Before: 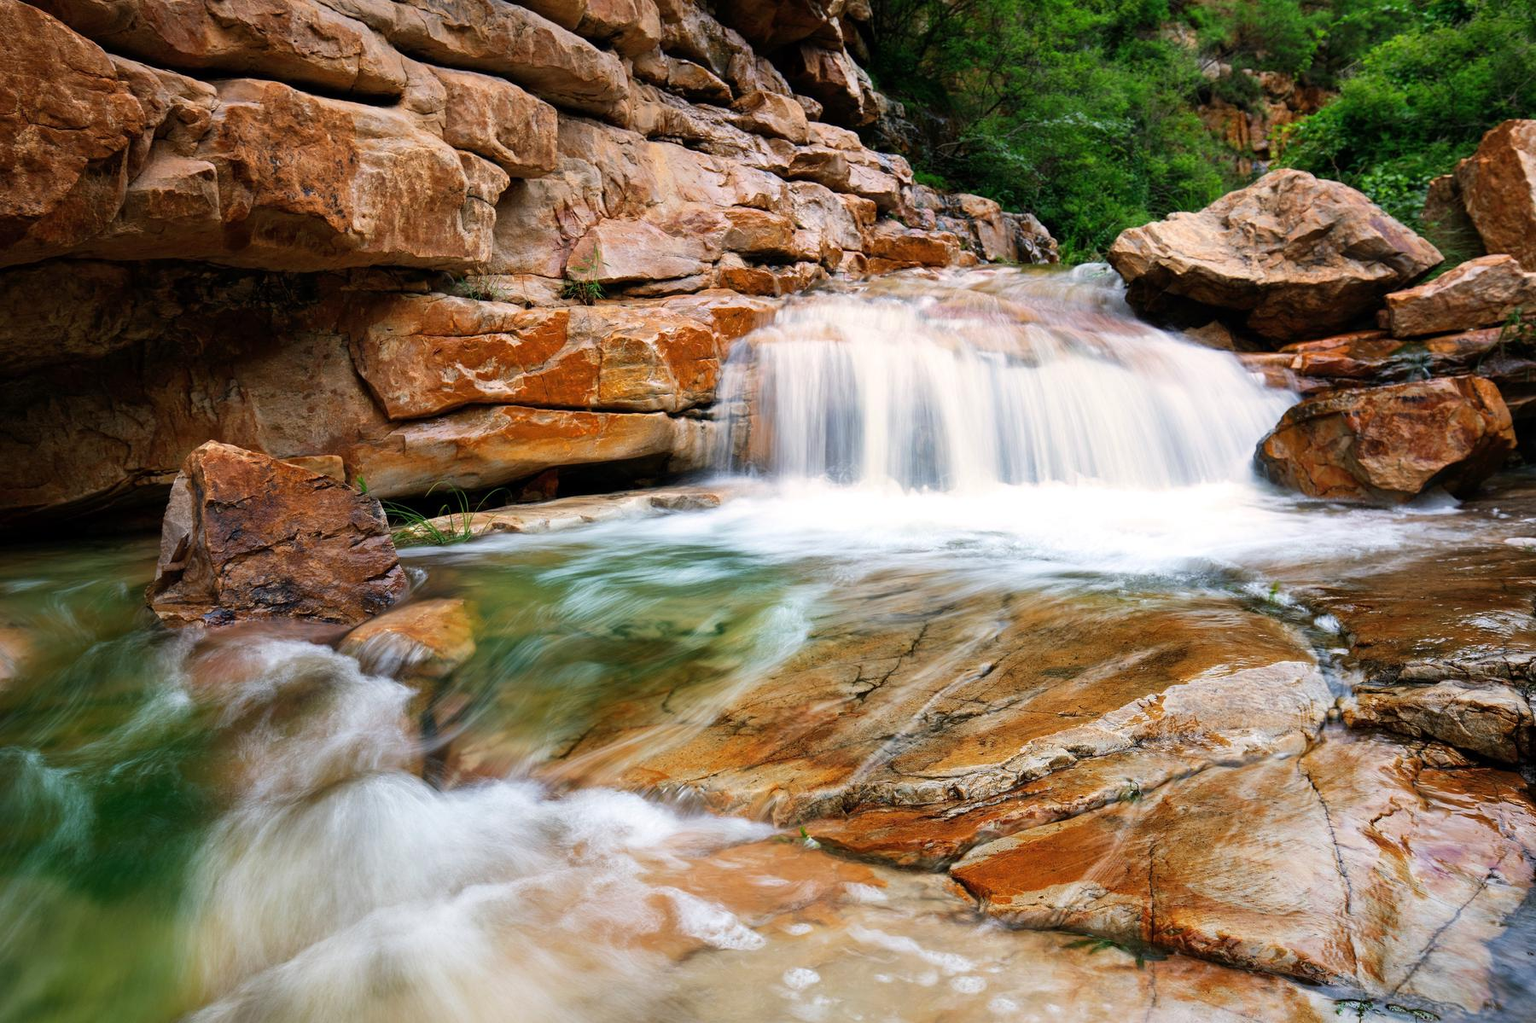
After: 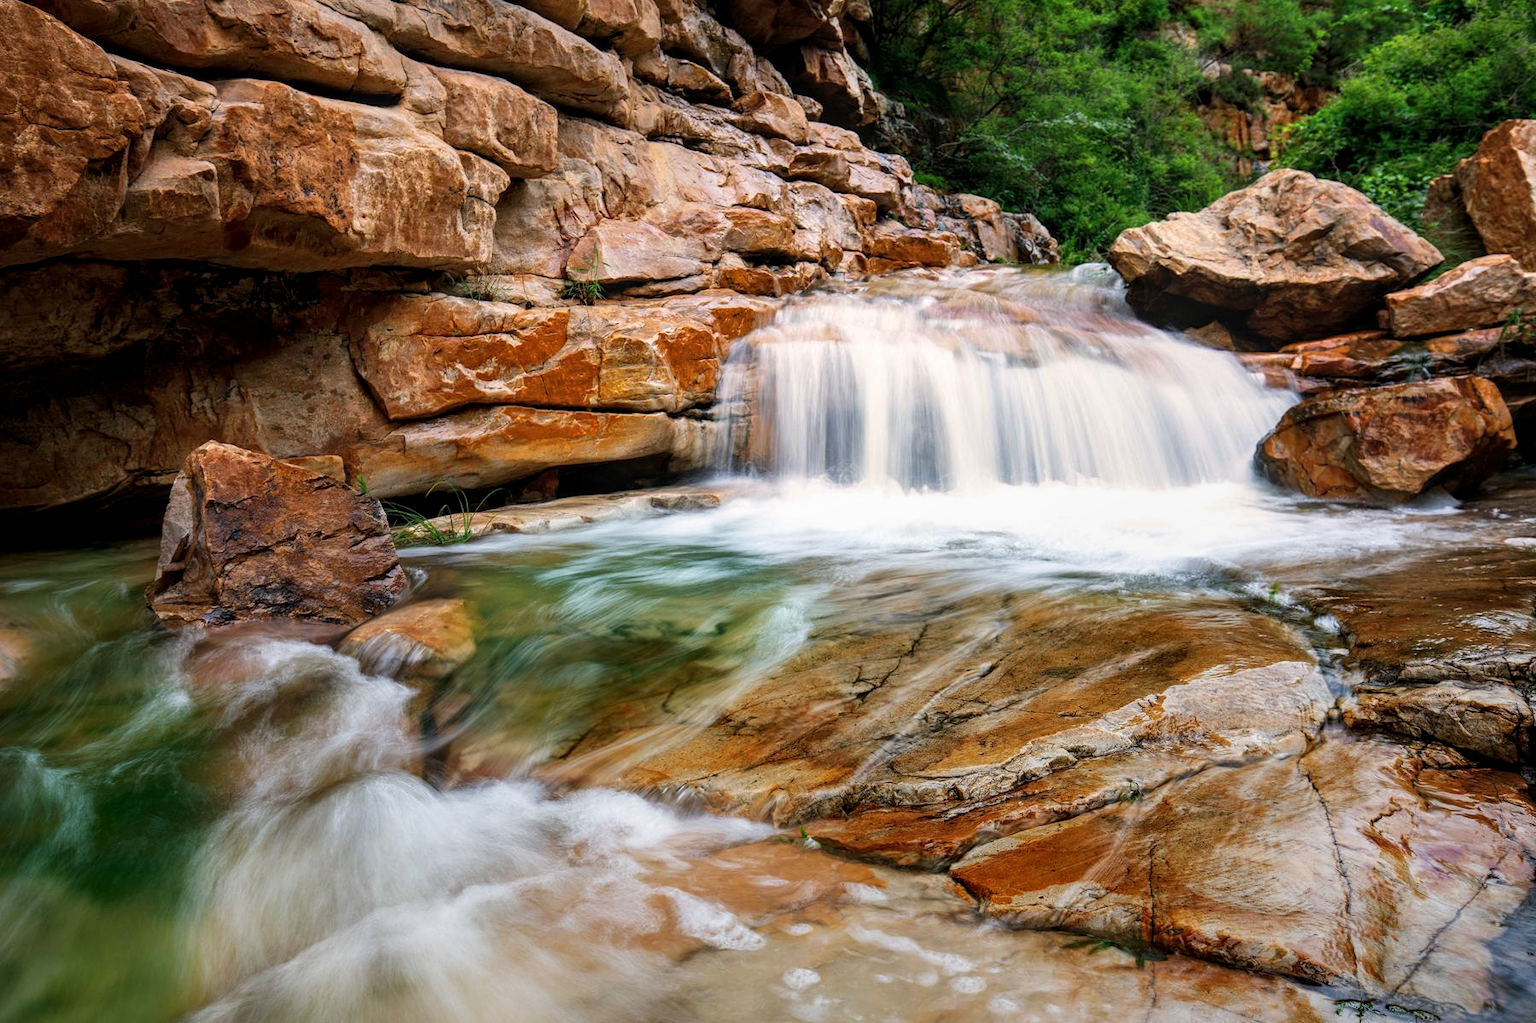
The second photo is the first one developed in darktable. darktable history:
graduated density: rotation -180°, offset 27.42
local contrast: on, module defaults
